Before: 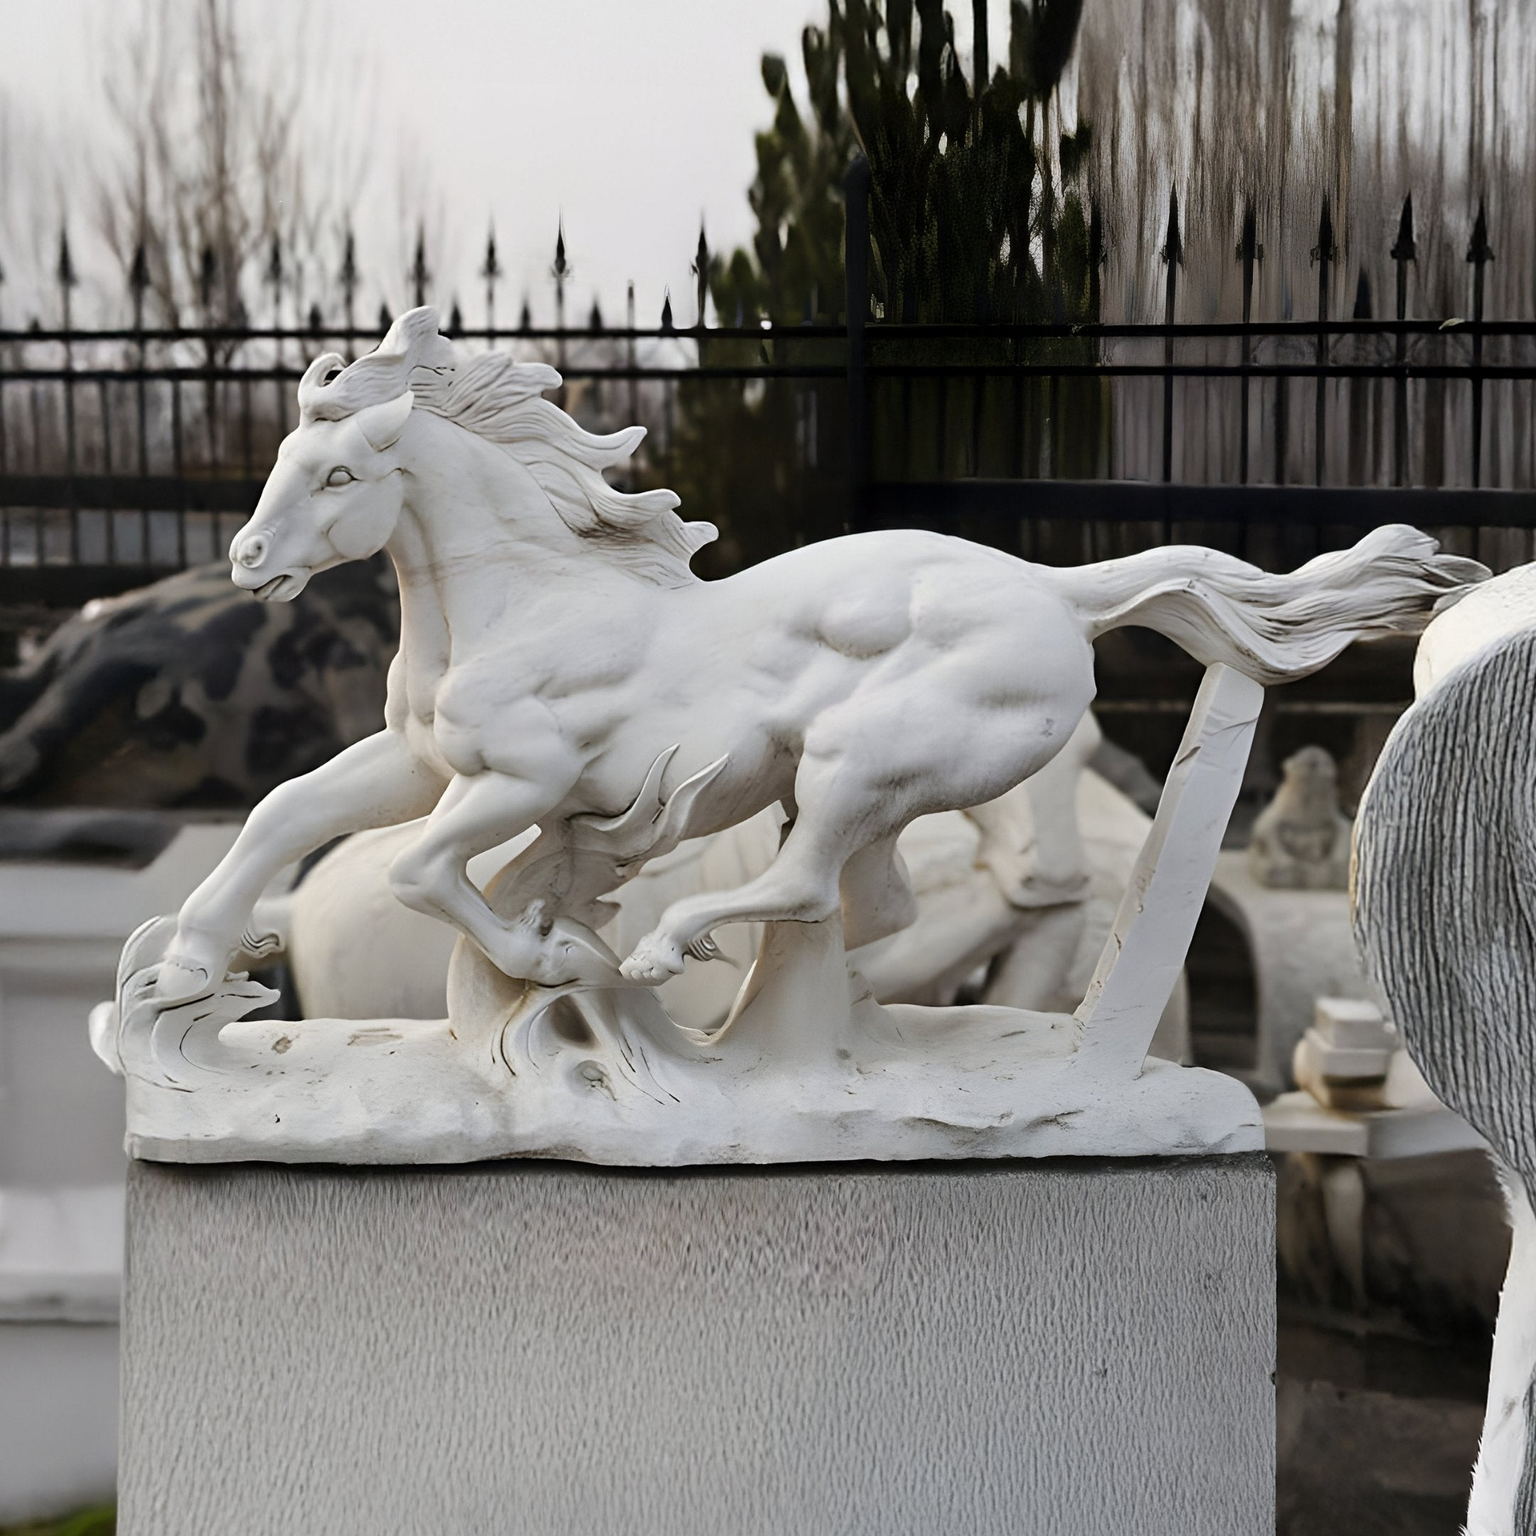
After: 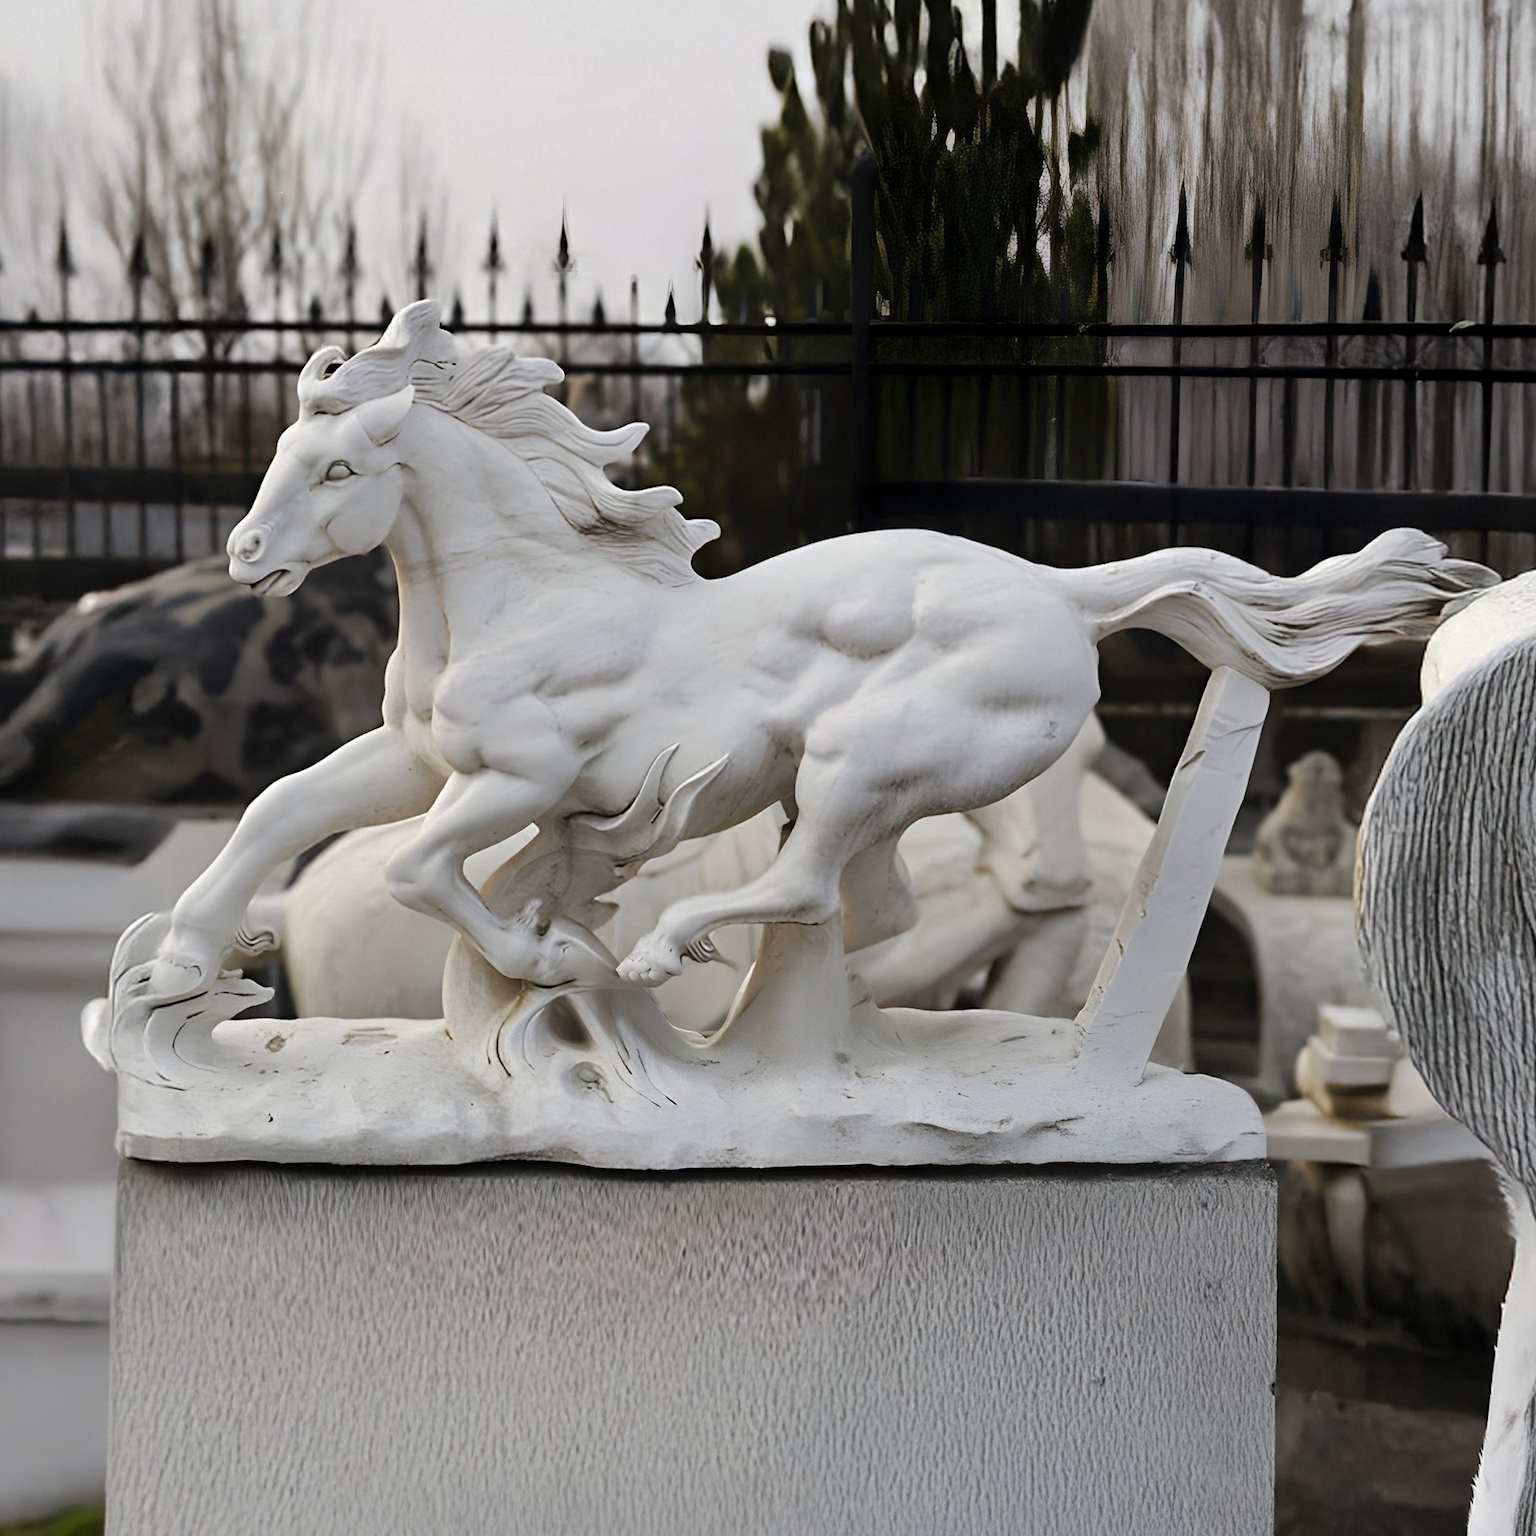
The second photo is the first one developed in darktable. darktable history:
crop and rotate: angle -0.5°
shadows and highlights: shadows 10, white point adjustment 1, highlights -40
